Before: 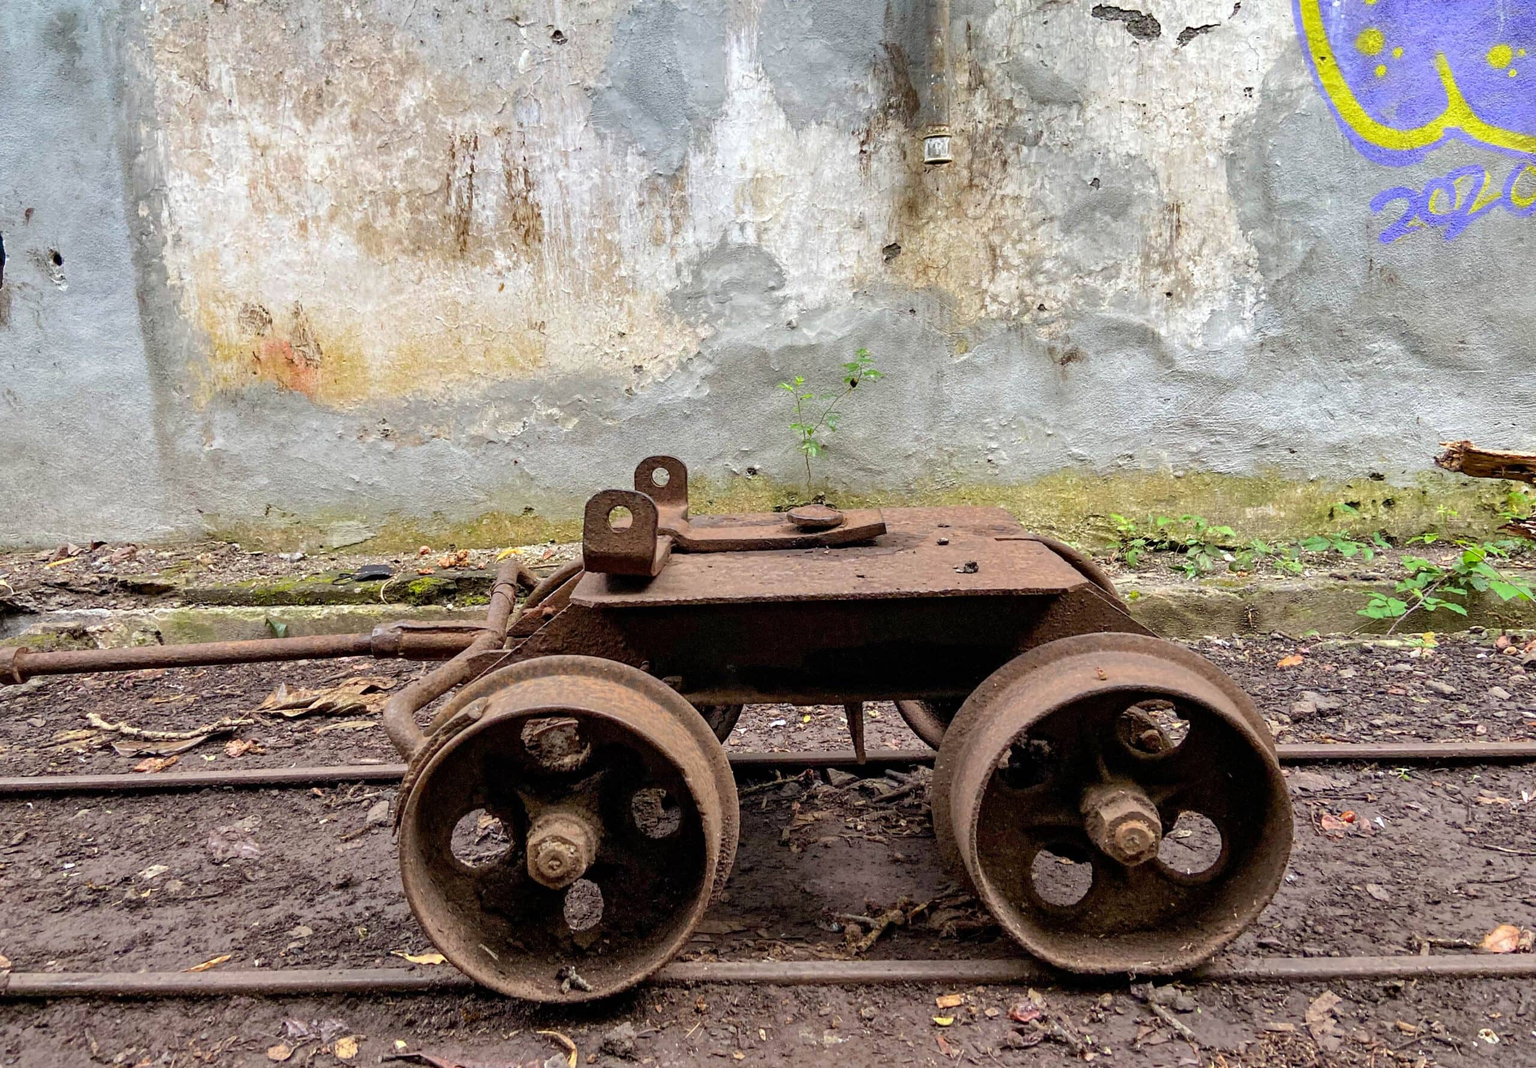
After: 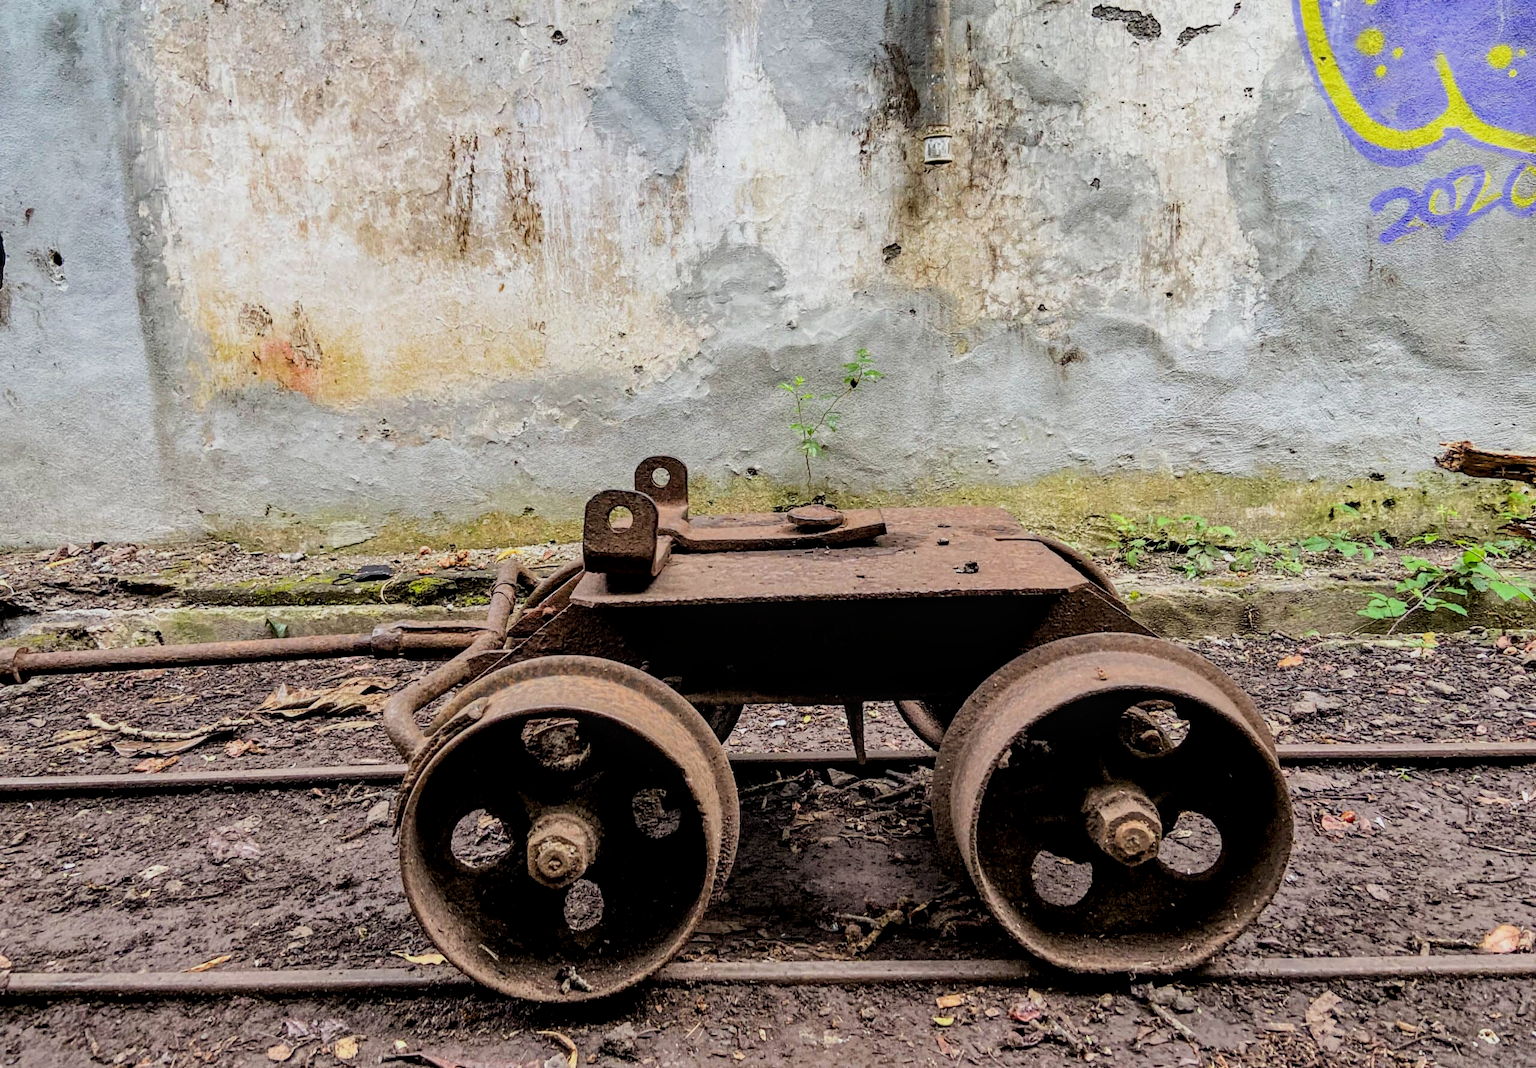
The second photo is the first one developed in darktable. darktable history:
filmic rgb: black relative exposure -7.65 EV, white relative exposure 4.56 EV, hardness 3.61, contrast 1.244
local contrast: on, module defaults
